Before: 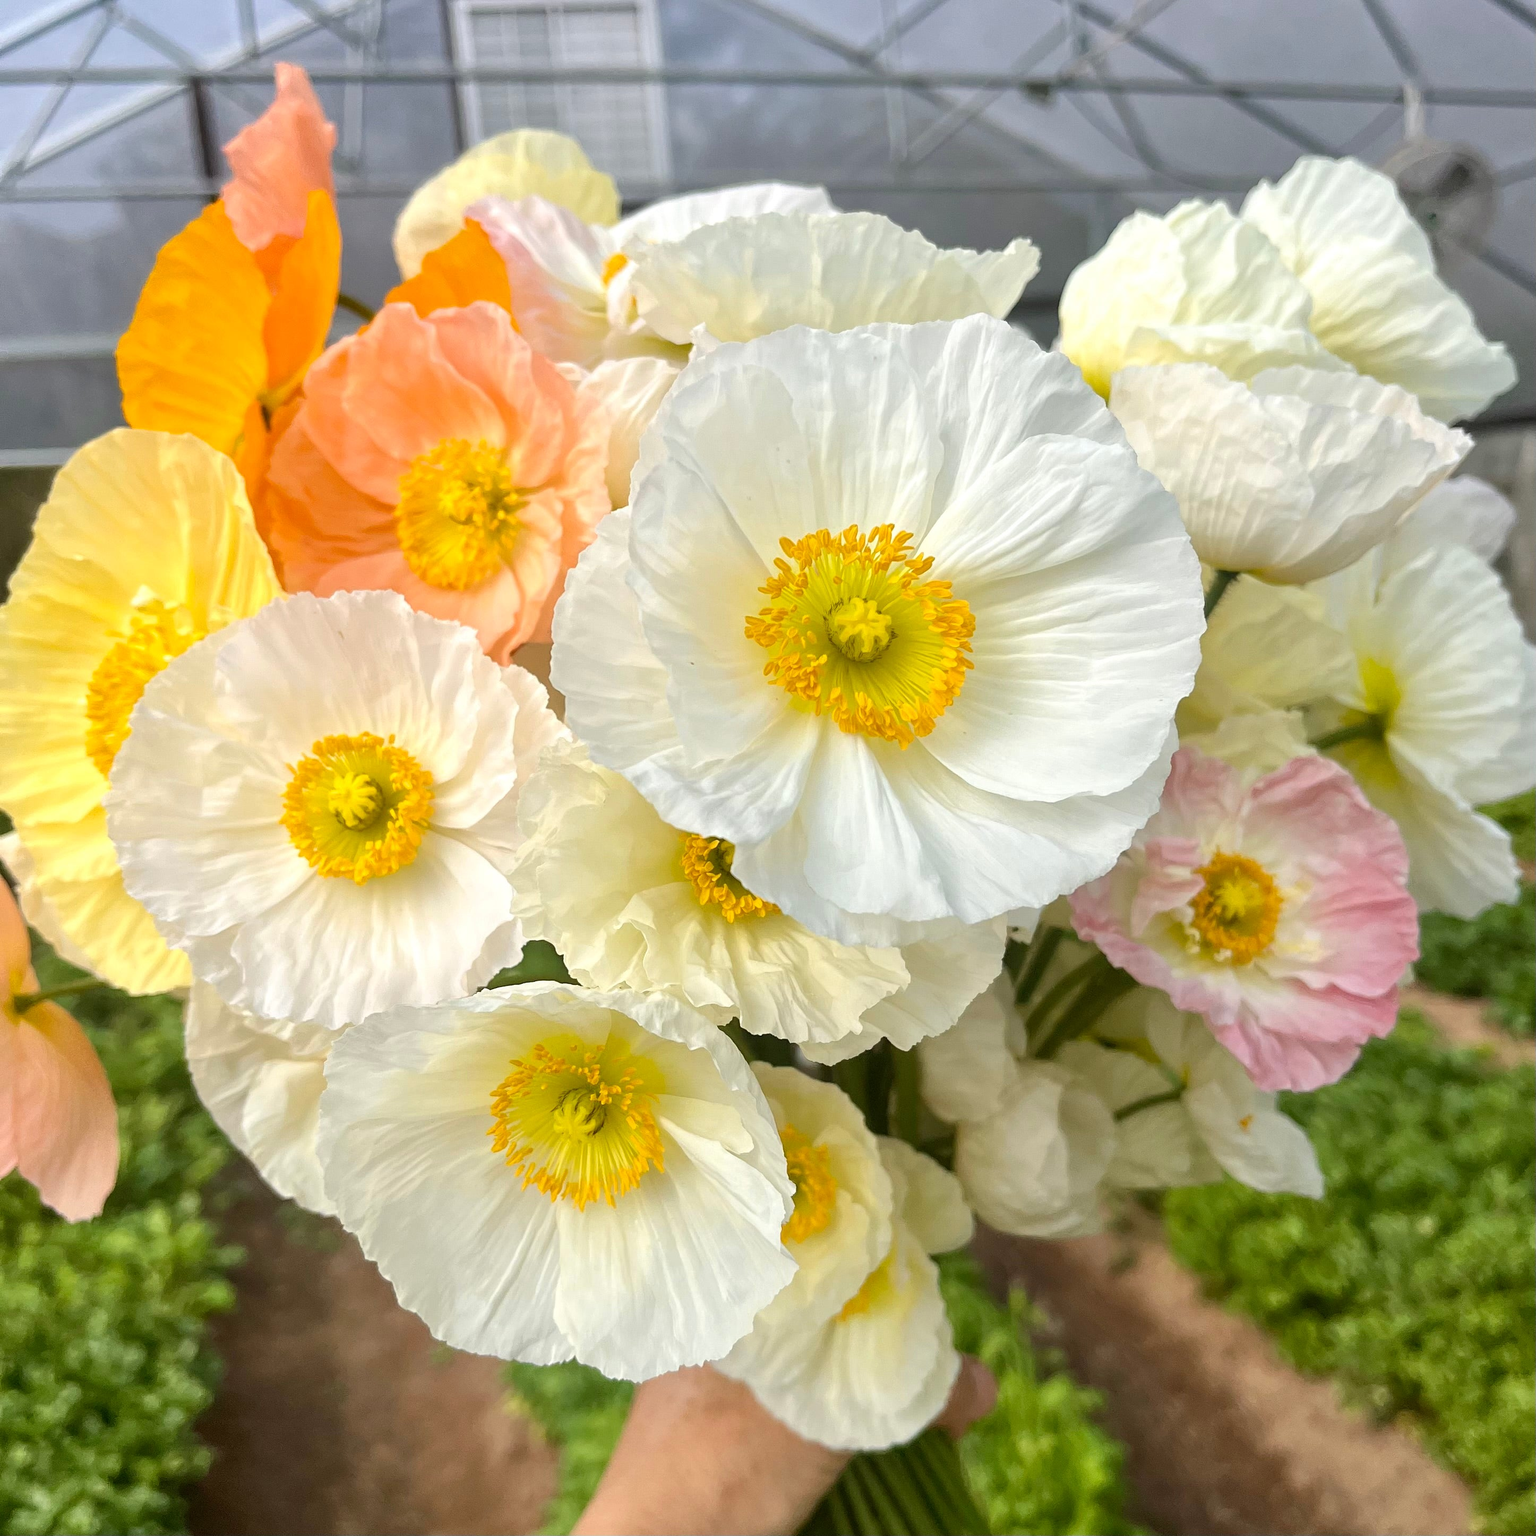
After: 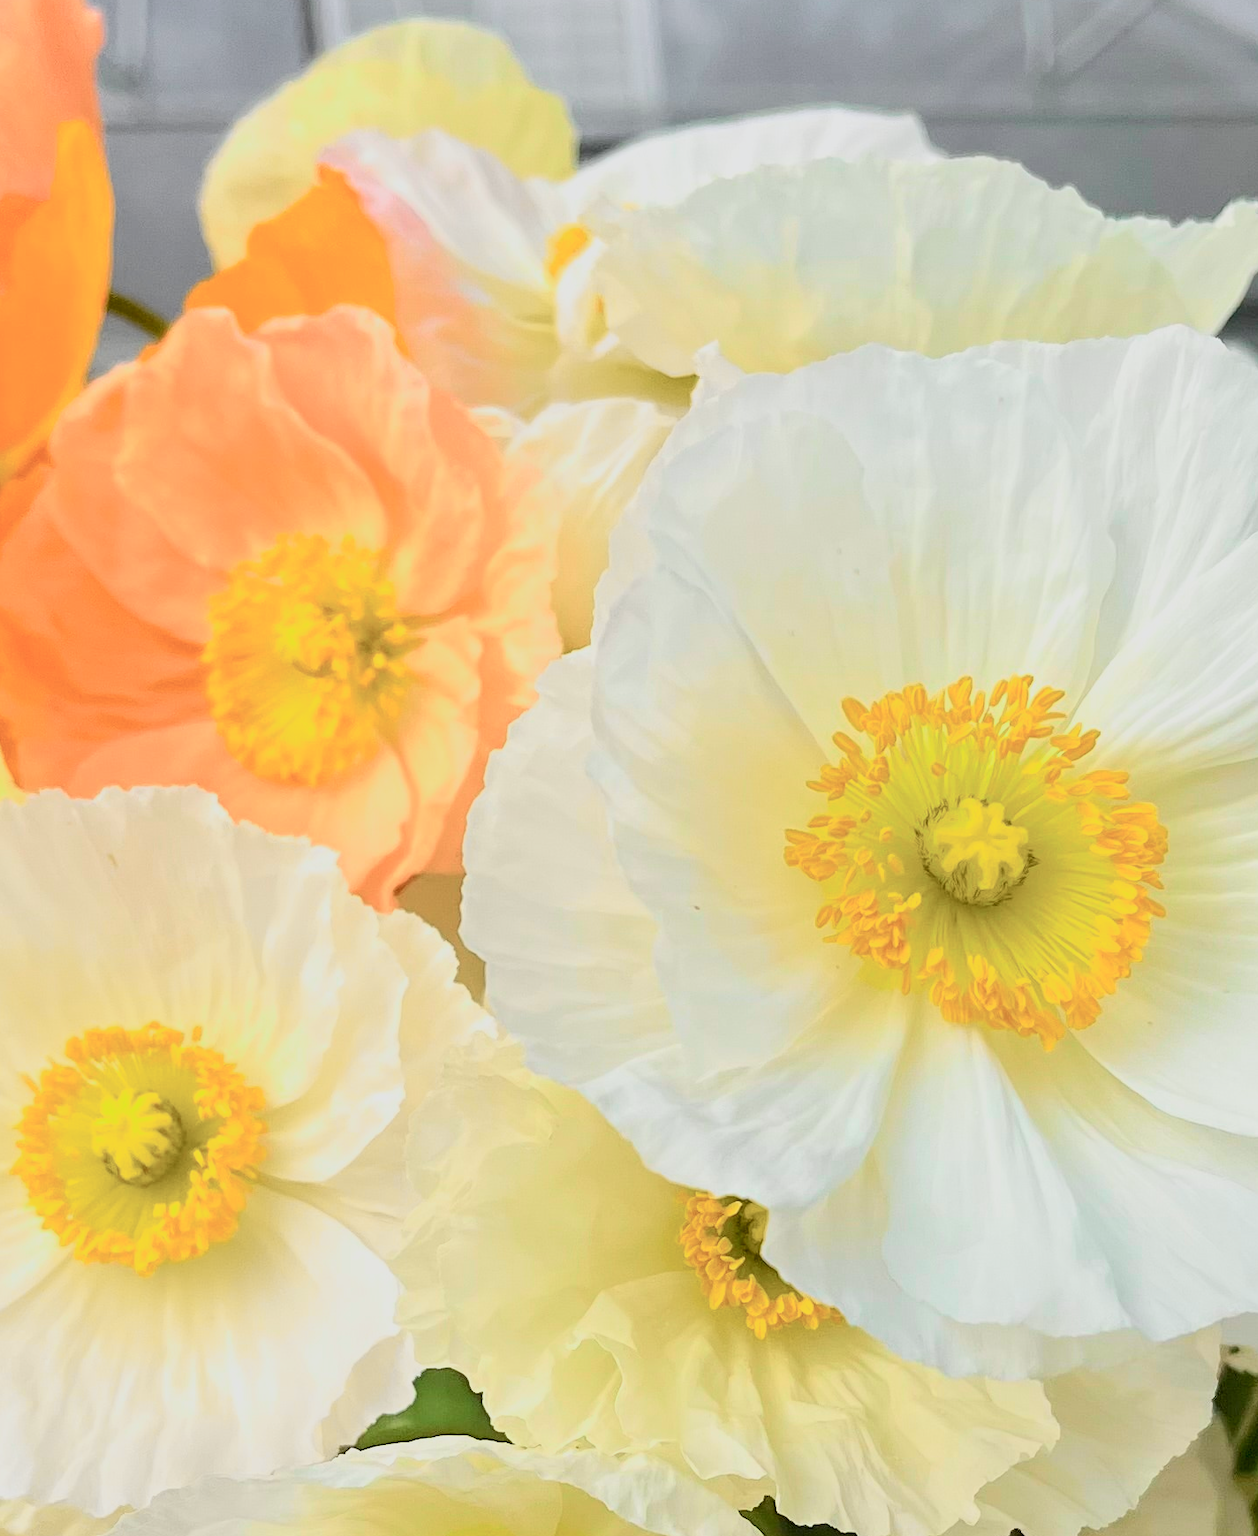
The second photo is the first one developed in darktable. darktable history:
crop: left 17.835%, top 7.675%, right 32.881%, bottom 32.213%
tone curve: curves: ch0 [(0, 0) (0.048, 0.024) (0.099, 0.082) (0.227, 0.255) (0.407, 0.482) (0.543, 0.634) (0.719, 0.77) (0.837, 0.843) (1, 0.906)]; ch1 [(0, 0) (0.3, 0.268) (0.404, 0.374) (0.475, 0.463) (0.501, 0.499) (0.514, 0.502) (0.551, 0.541) (0.643, 0.648) (0.682, 0.674) (0.802, 0.812) (1, 1)]; ch2 [(0, 0) (0.259, 0.207) (0.323, 0.311) (0.364, 0.368) (0.442, 0.461) (0.498, 0.498) (0.531, 0.528) (0.581, 0.602) (0.629, 0.659) (0.768, 0.728) (1, 1)], color space Lab, independent channels, preserve colors none
